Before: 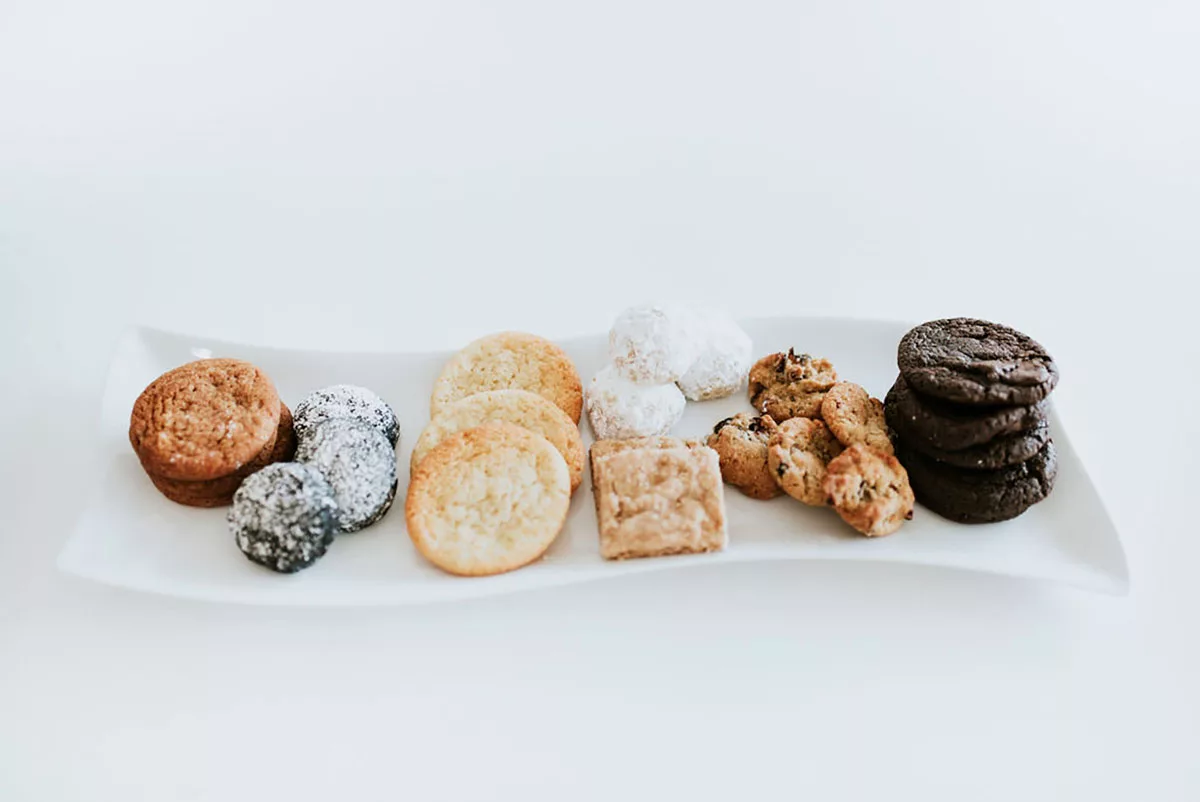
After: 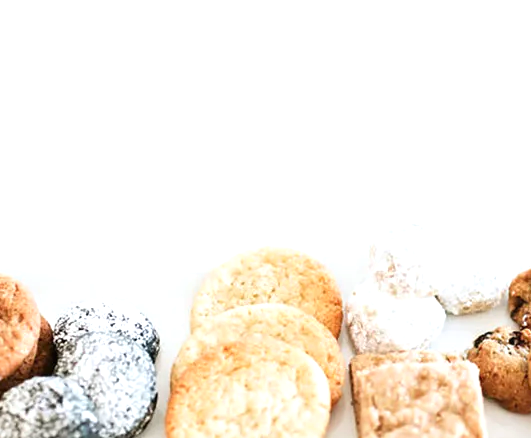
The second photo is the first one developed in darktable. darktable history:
crop: left 20.026%, top 10.764%, right 35.699%, bottom 34.529%
exposure: black level correction 0, exposure 0.692 EV, compensate highlight preservation false
